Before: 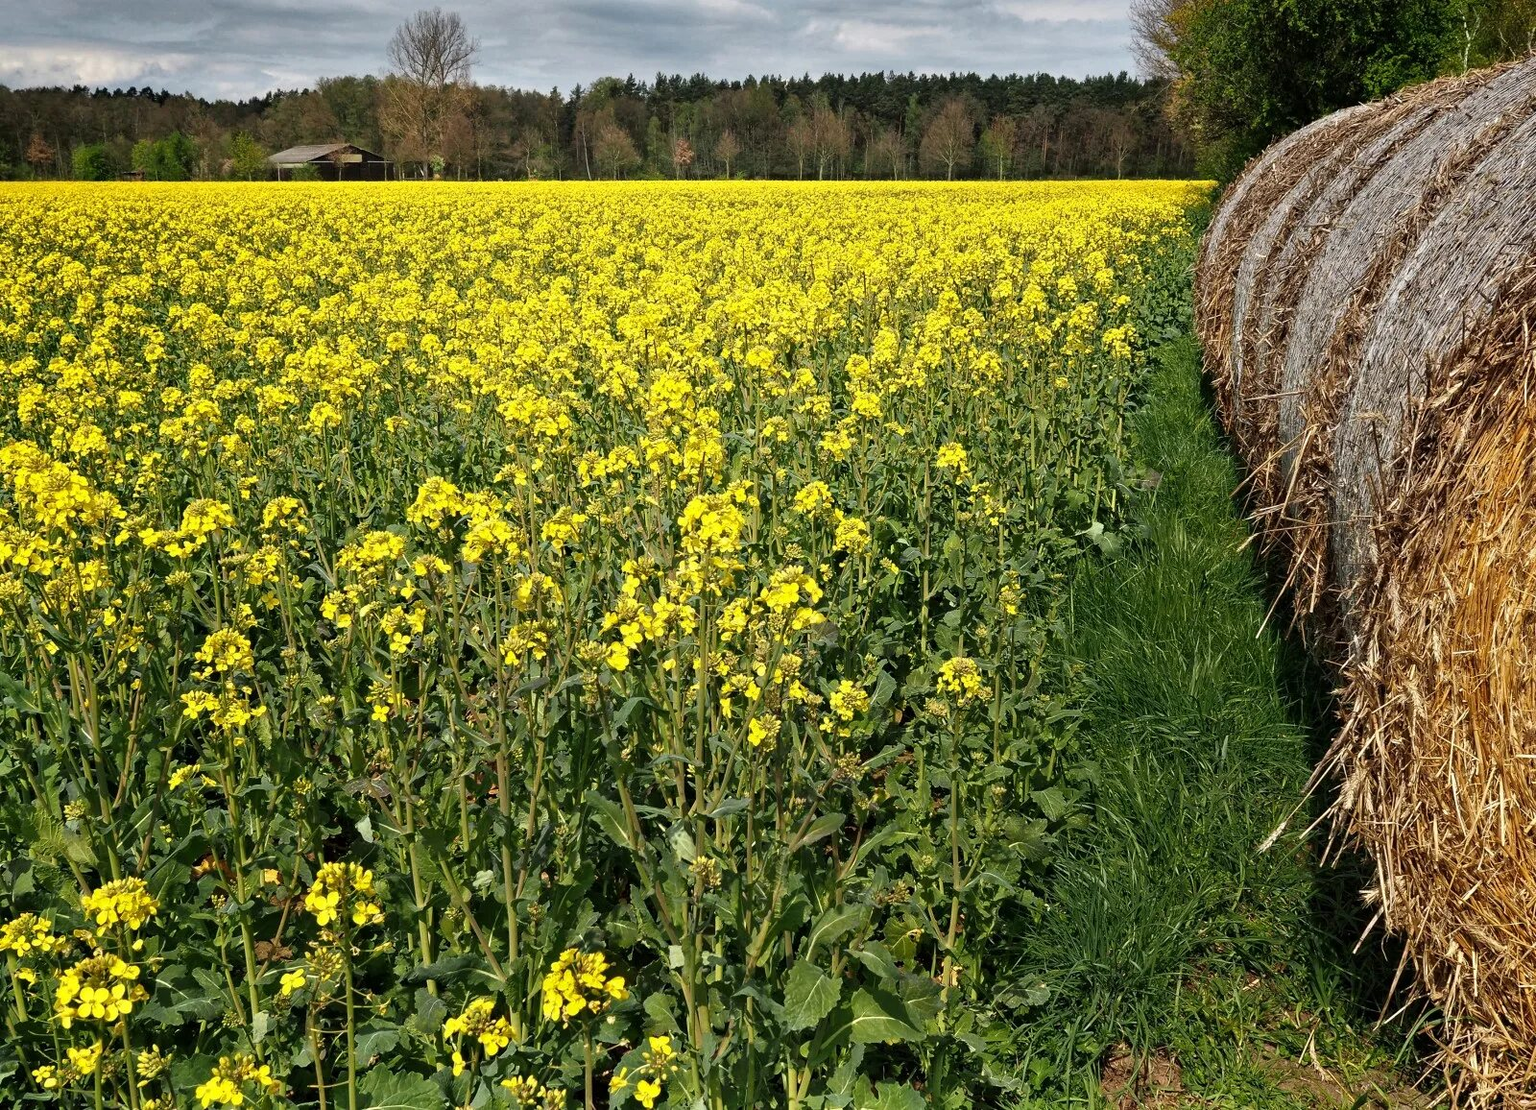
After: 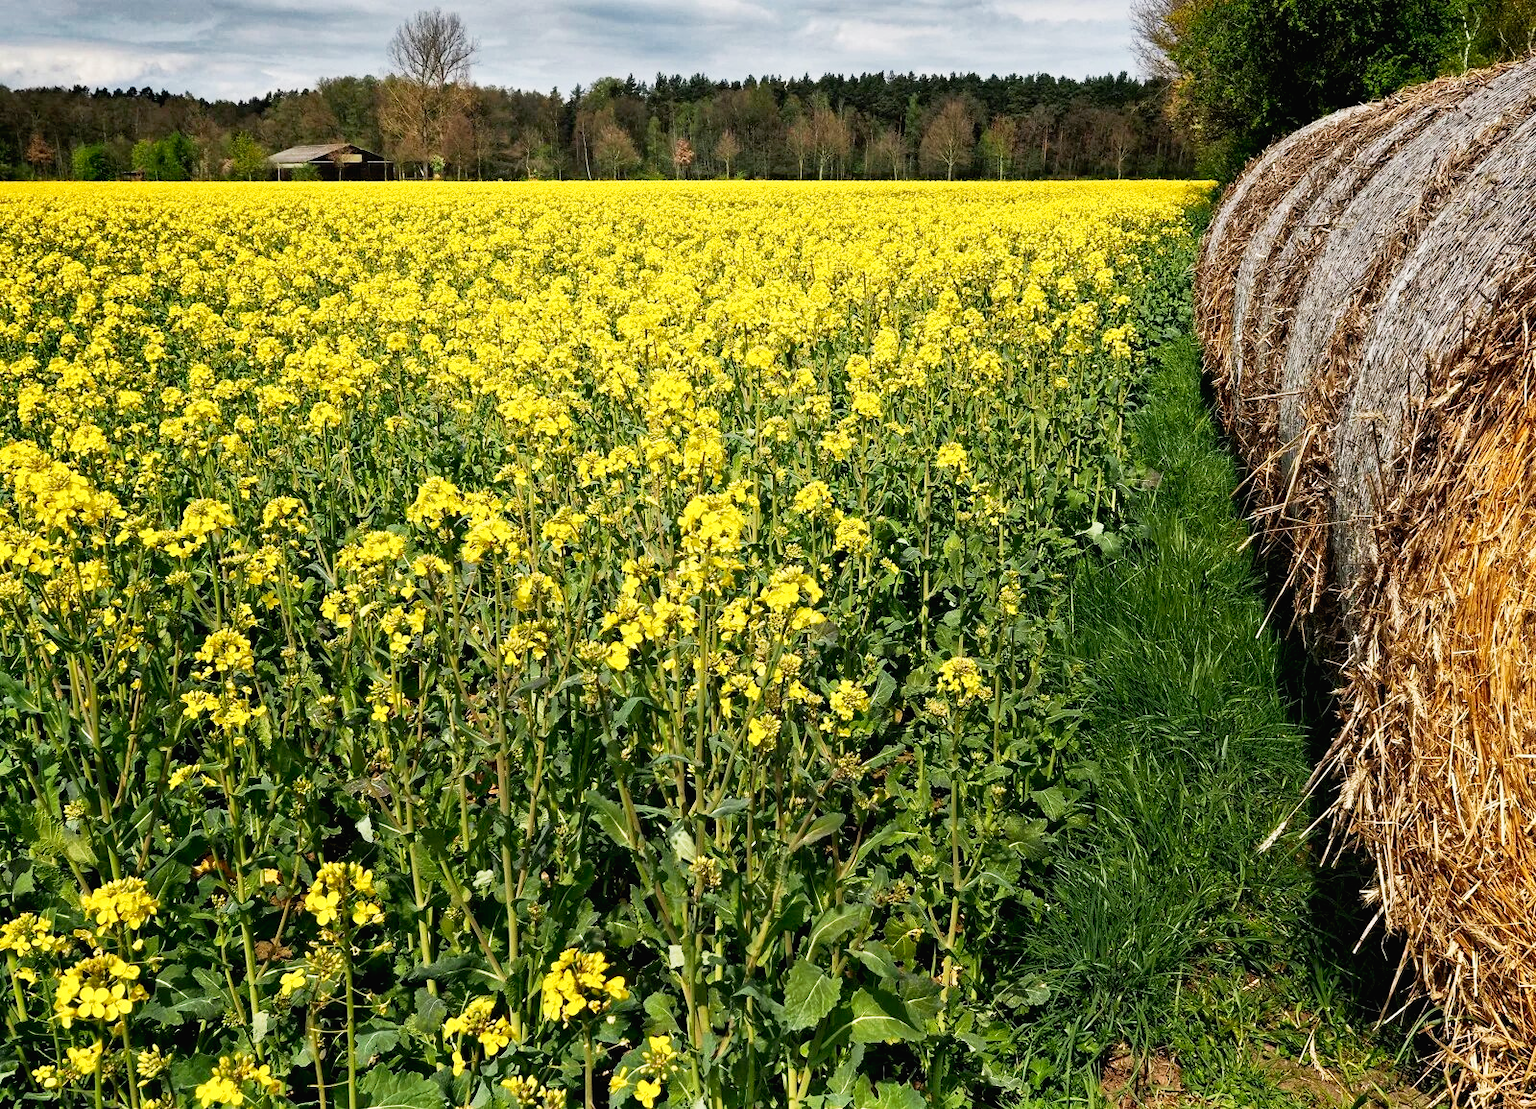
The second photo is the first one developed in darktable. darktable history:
tone curve: curves: ch0 [(0, 0.013) (0.054, 0.018) (0.205, 0.191) (0.289, 0.292) (0.39, 0.424) (0.493, 0.551) (0.647, 0.752) (0.796, 0.887) (1, 0.998)]; ch1 [(0, 0) (0.371, 0.339) (0.477, 0.452) (0.494, 0.495) (0.501, 0.501) (0.51, 0.516) (0.54, 0.557) (0.572, 0.605) (0.625, 0.687) (0.774, 0.841) (1, 1)]; ch2 [(0, 0) (0.32, 0.281) (0.403, 0.399) (0.441, 0.428) (0.47, 0.469) (0.498, 0.496) (0.524, 0.543) (0.551, 0.579) (0.633, 0.665) (0.7, 0.711) (1, 1)], preserve colors none
